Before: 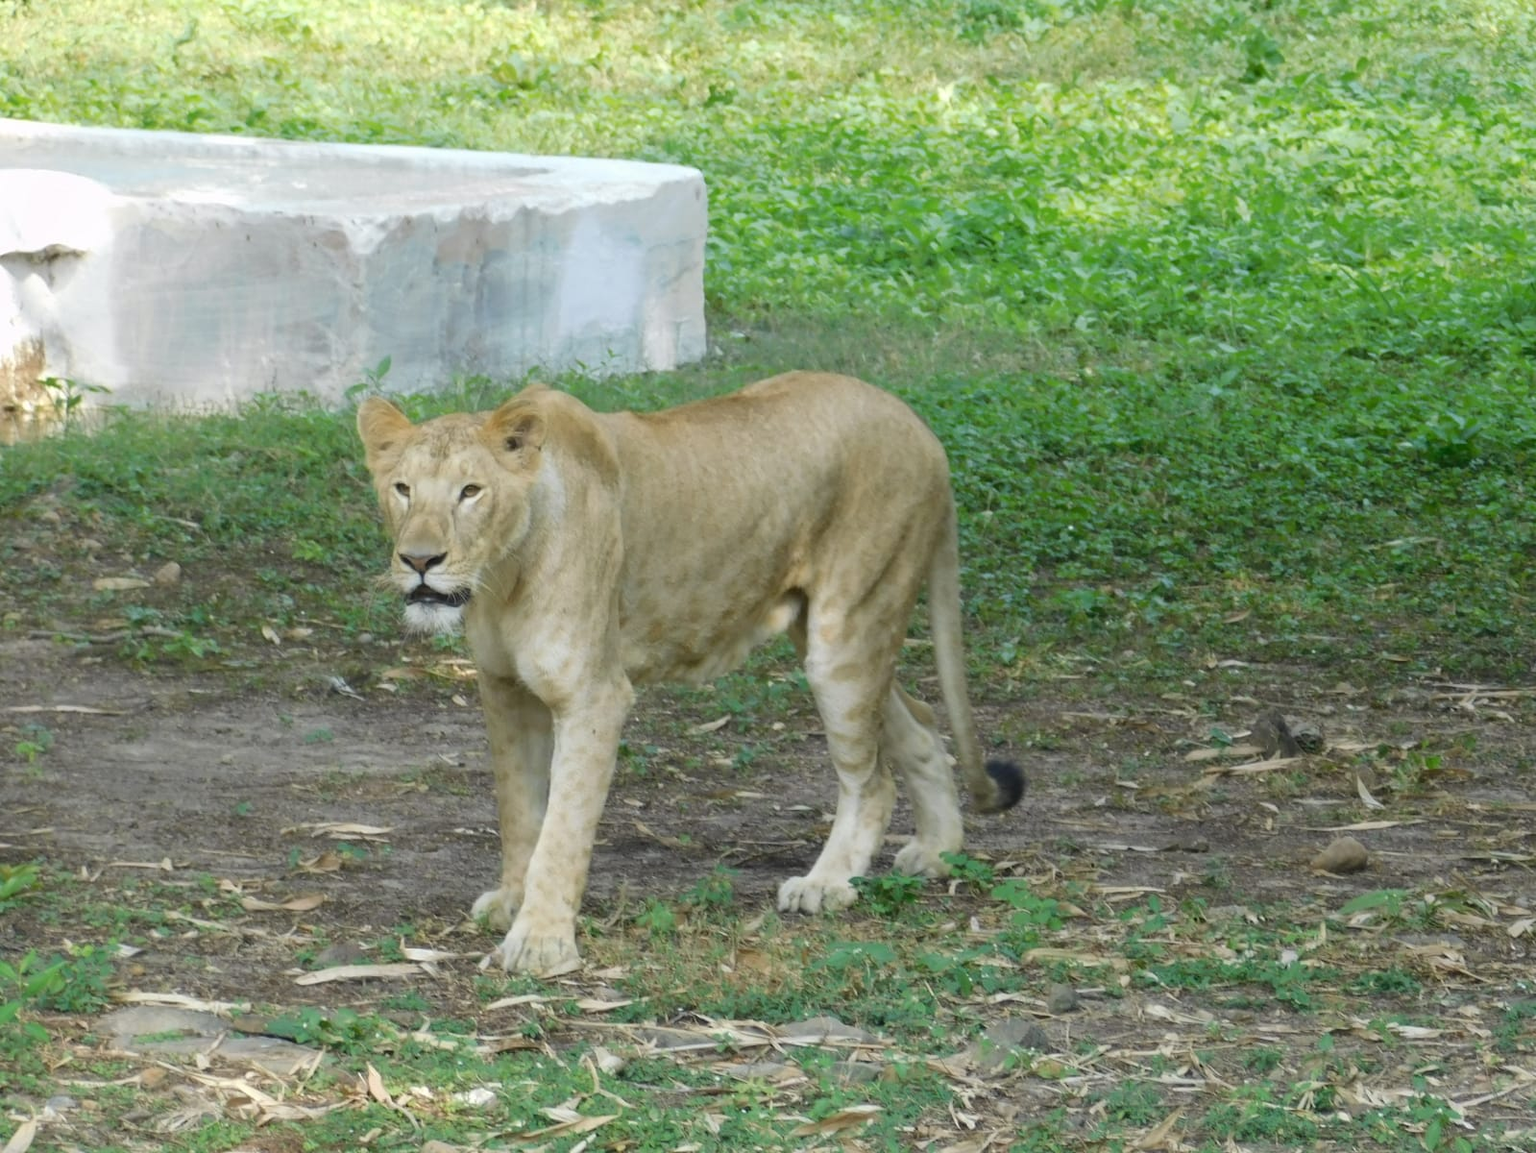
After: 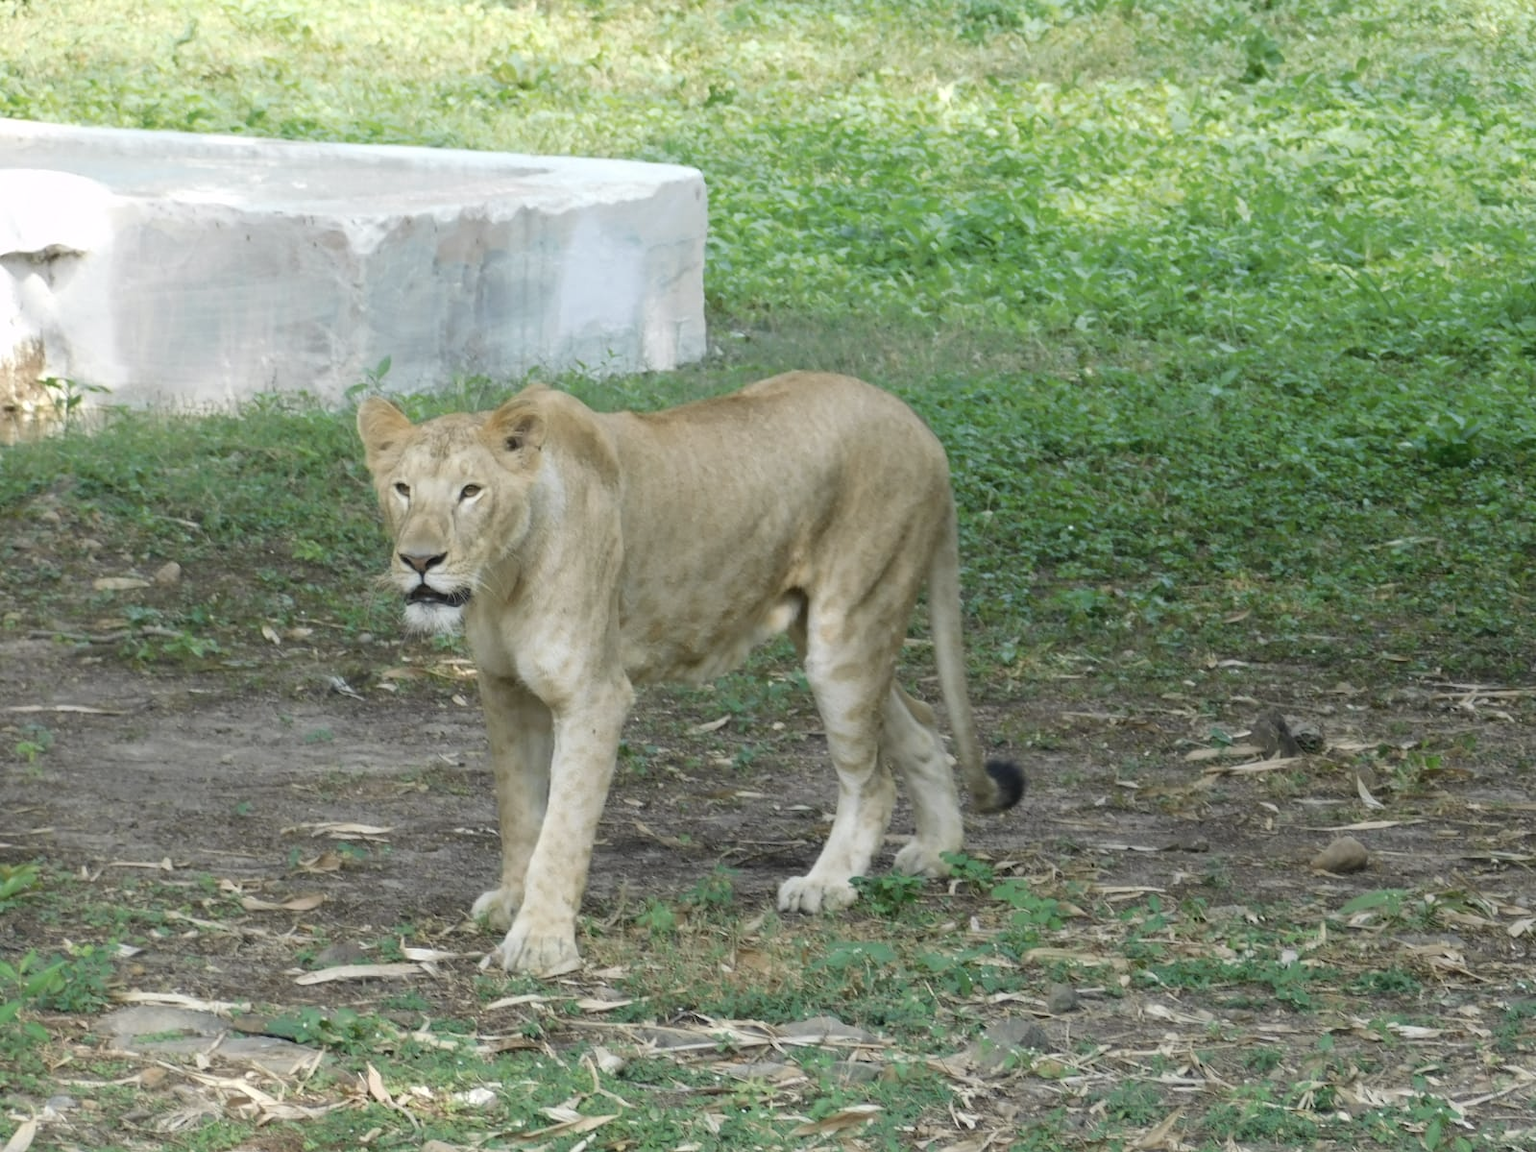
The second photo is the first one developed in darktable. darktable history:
color correction: saturation 0.8
tone equalizer: on, module defaults
exposure: black level correction 0.001, exposure -0.125 EV, compensate exposure bias true, compensate highlight preservation false
shadows and highlights: shadows -12.5, white point adjustment 4, highlights 28.33
